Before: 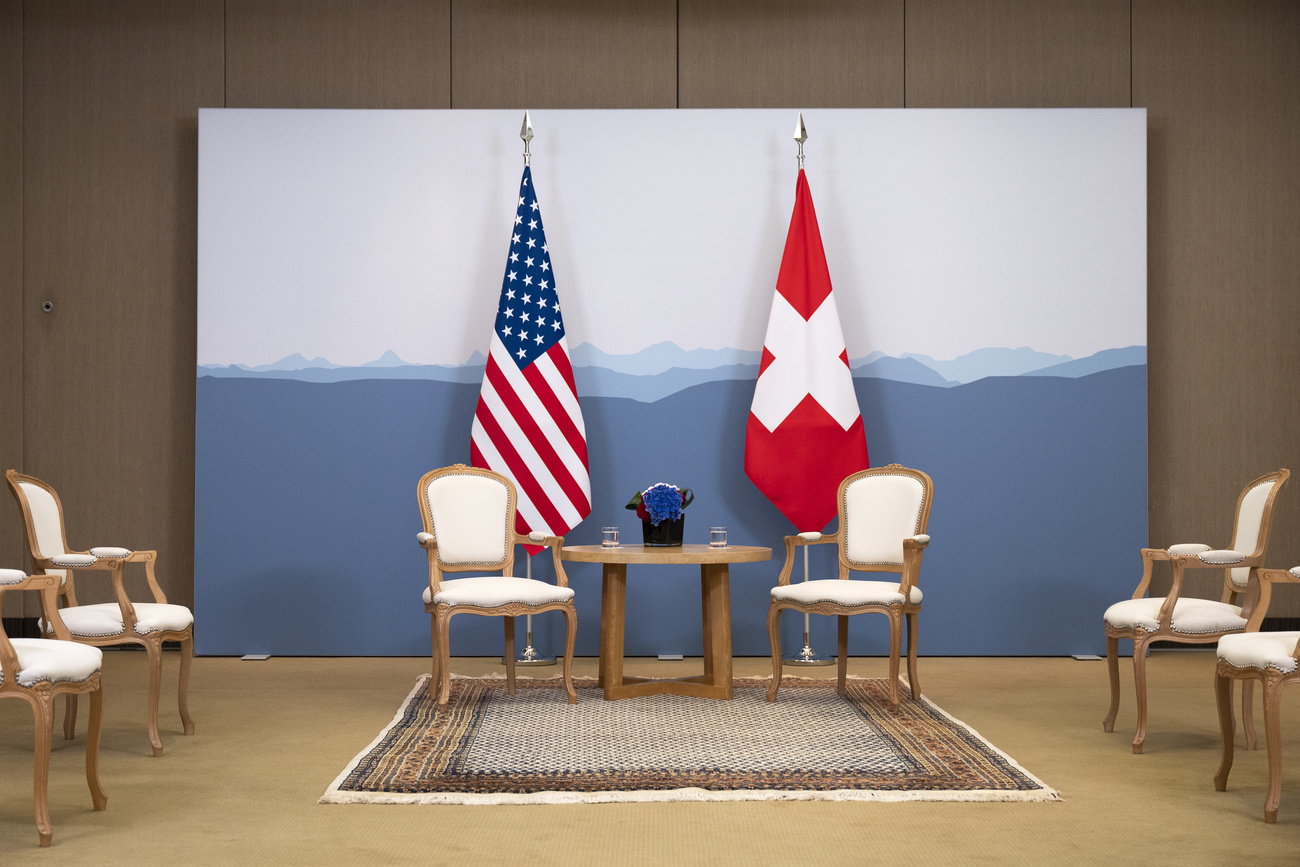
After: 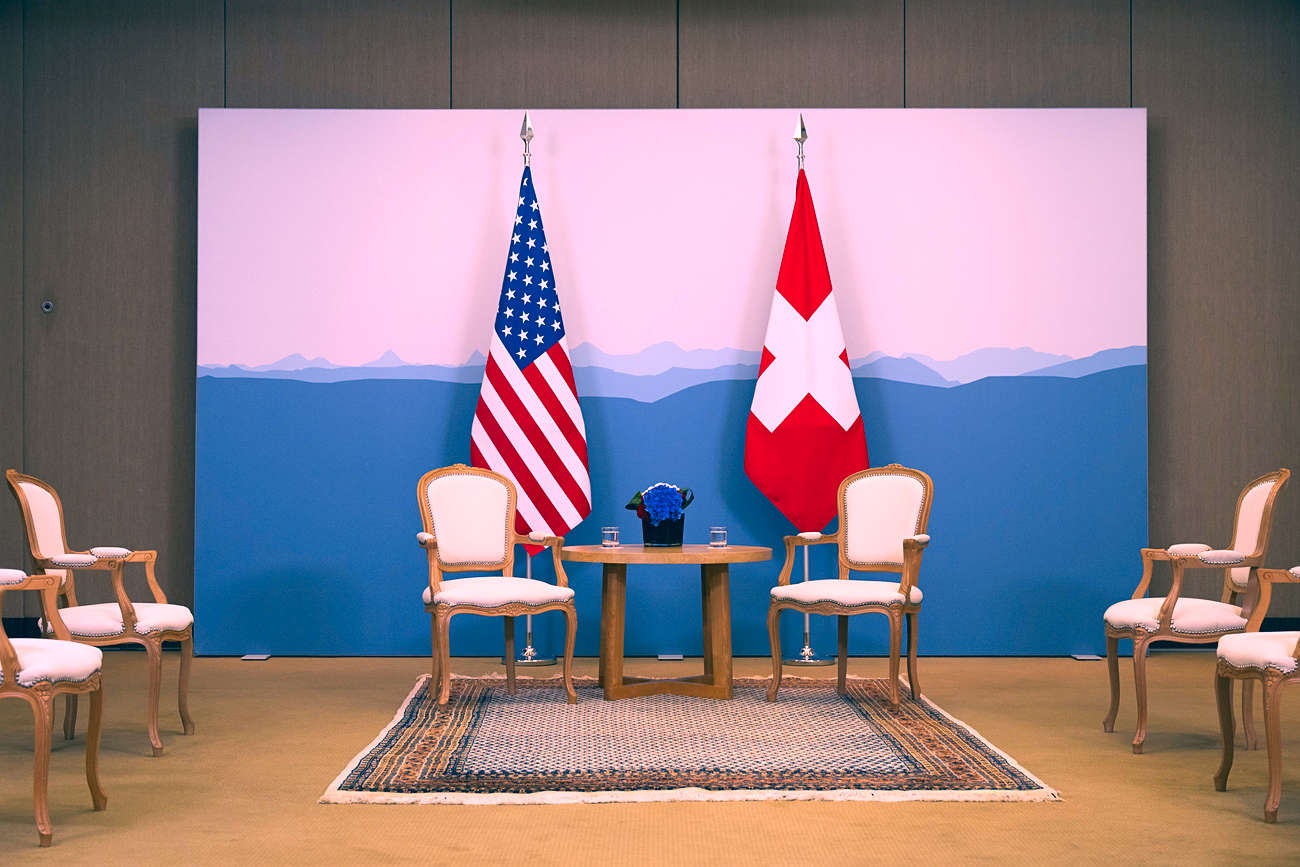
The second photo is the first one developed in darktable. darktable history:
sharpen: amount 0.215
color correction: highlights a* 17.16, highlights b* 0.241, shadows a* -15.4, shadows b* -14.11, saturation 1.54
levels: levels [0.031, 0.5, 0.969]
